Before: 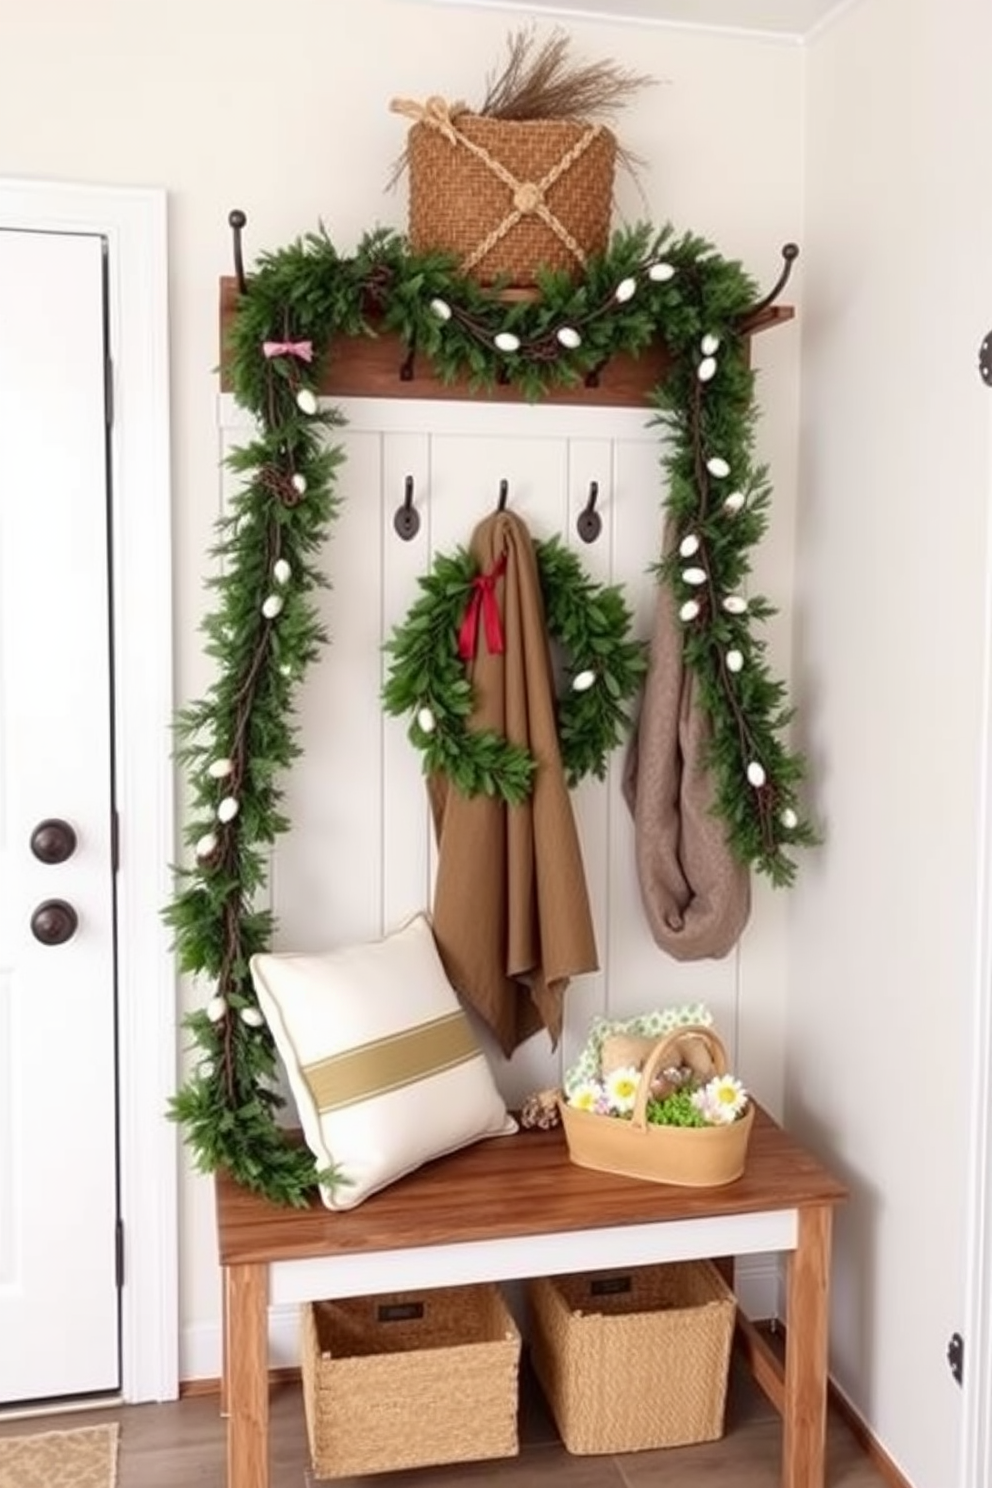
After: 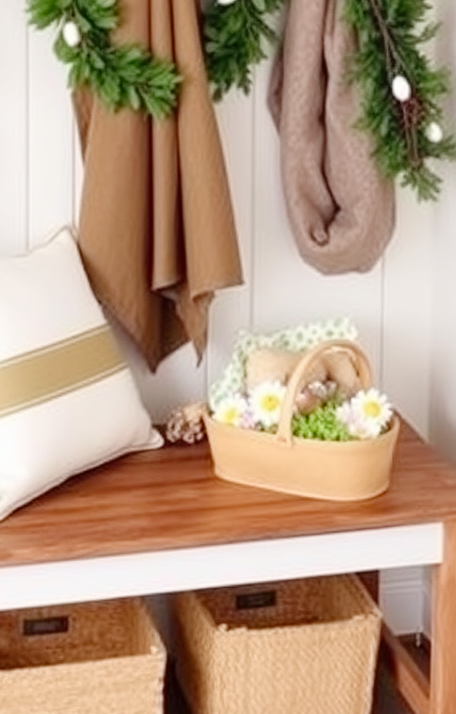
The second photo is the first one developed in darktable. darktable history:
crop: left 35.873%, top 46.129%, right 18.093%, bottom 5.836%
tone curve: curves: ch0 [(0, 0) (0.003, 0.004) (0.011, 0.015) (0.025, 0.033) (0.044, 0.059) (0.069, 0.093) (0.1, 0.133) (0.136, 0.182) (0.177, 0.237) (0.224, 0.3) (0.277, 0.369) (0.335, 0.437) (0.399, 0.511) (0.468, 0.584) (0.543, 0.656) (0.623, 0.729) (0.709, 0.8) (0.801, 0.872) (0.898, 0.935) (1, 1)], preserve colors none
